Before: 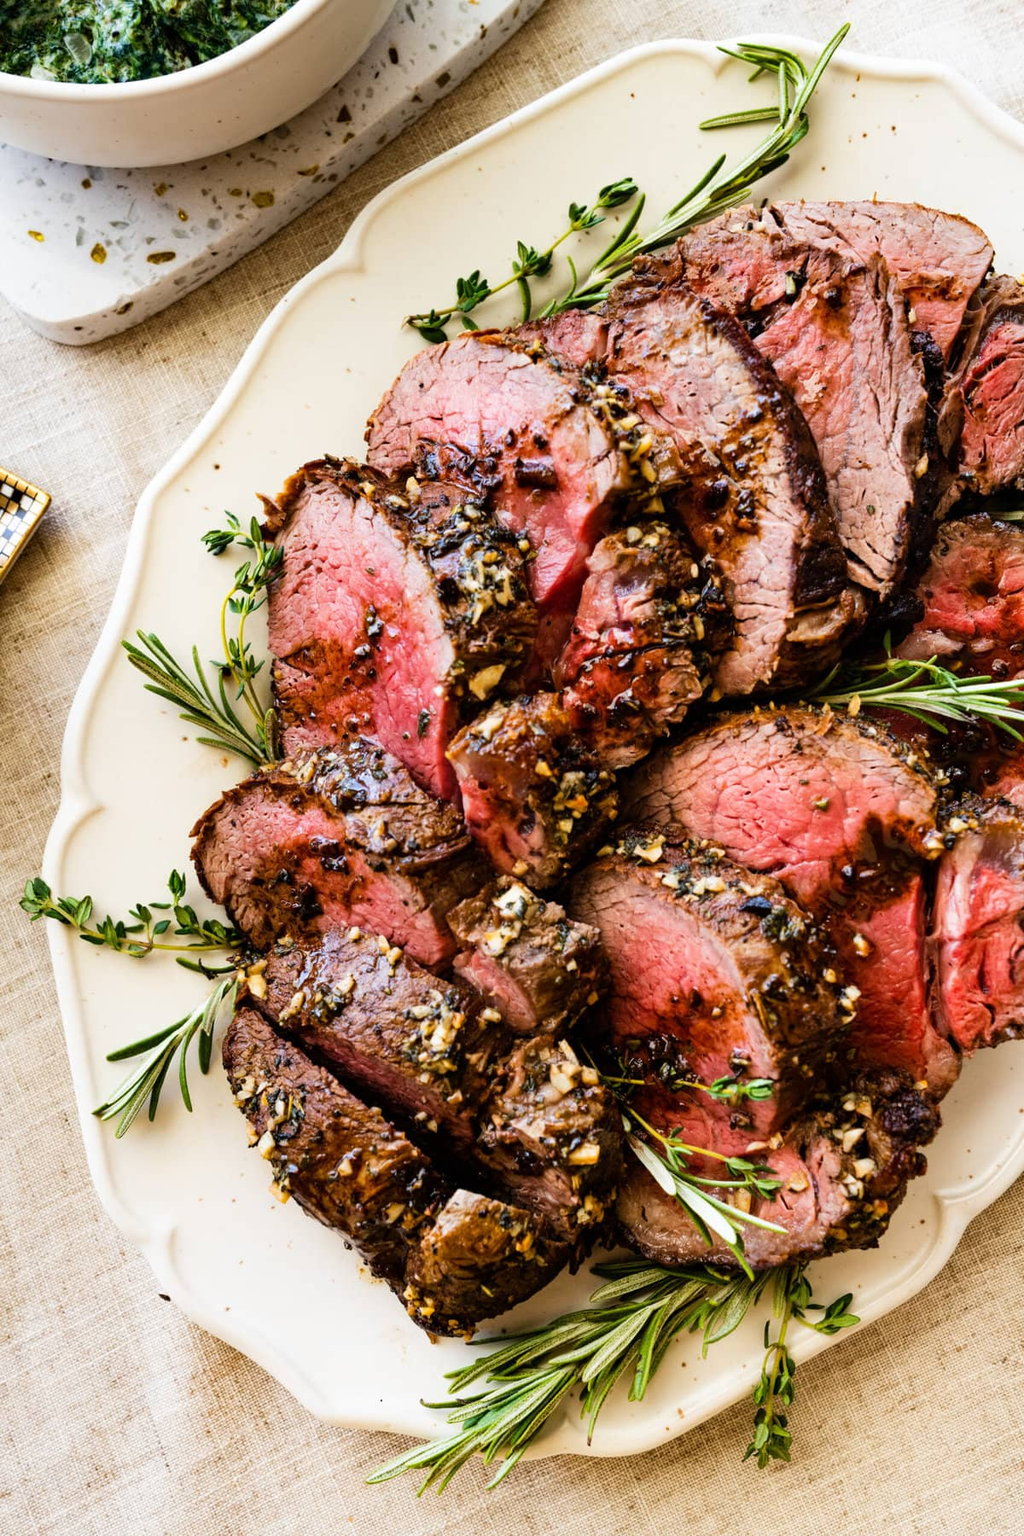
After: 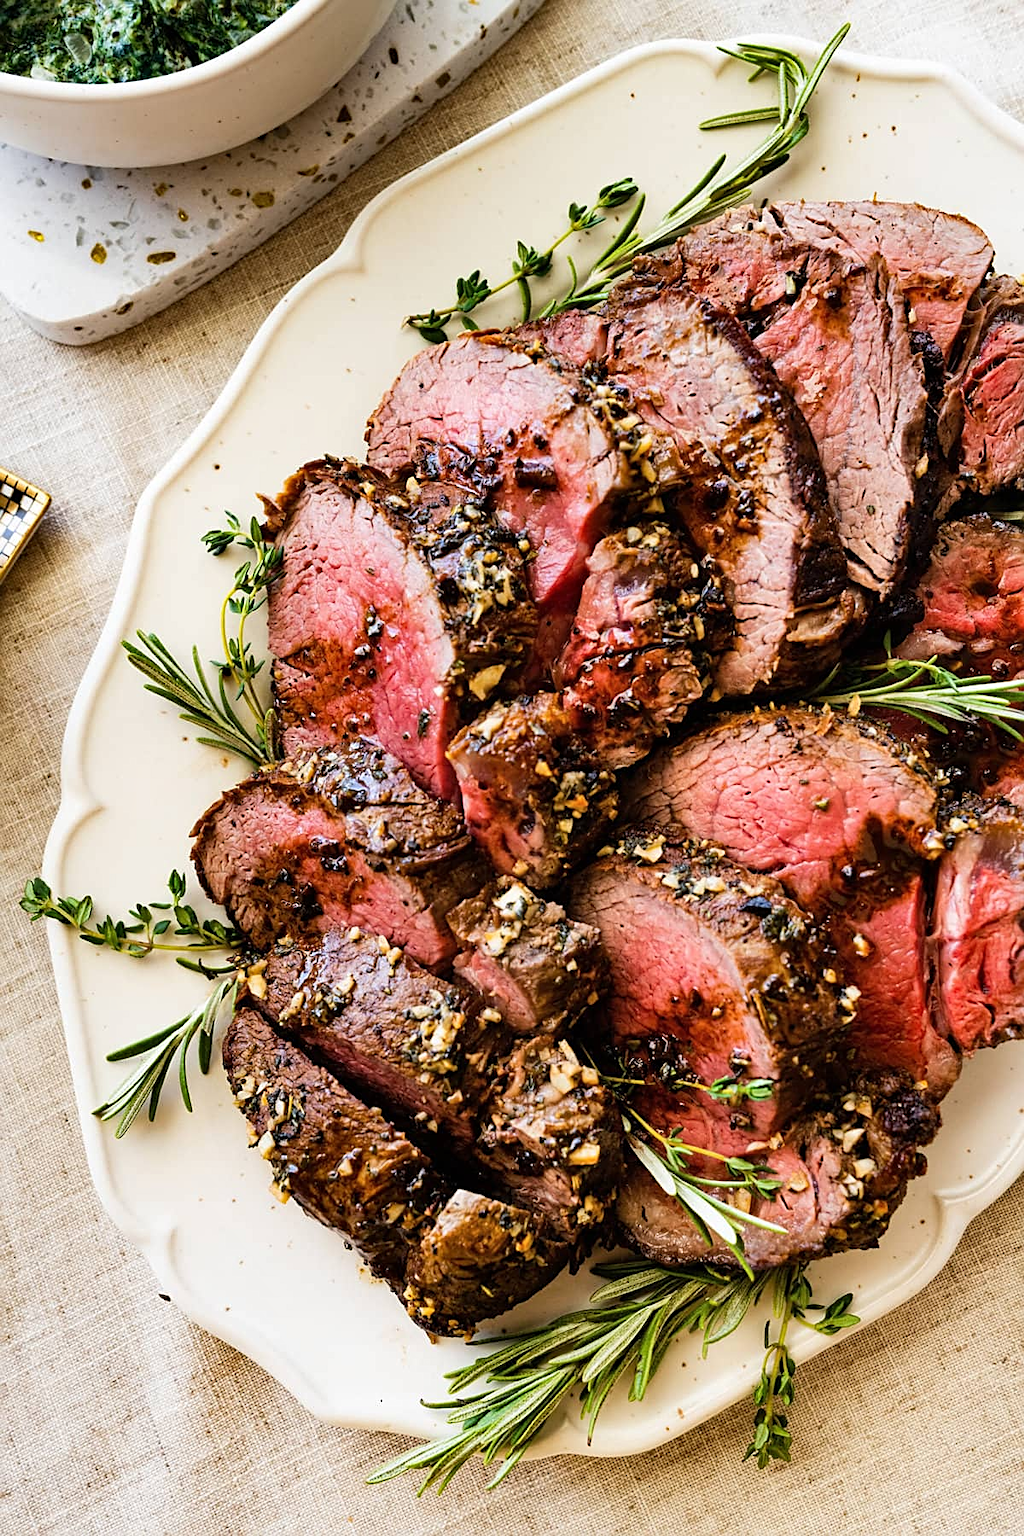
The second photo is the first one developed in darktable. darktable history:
shadows and highlights: shadows 52, highlights -28.46, highlights color adjustment 31.88%, soften with gaussian
sharpen: on, module defaults
